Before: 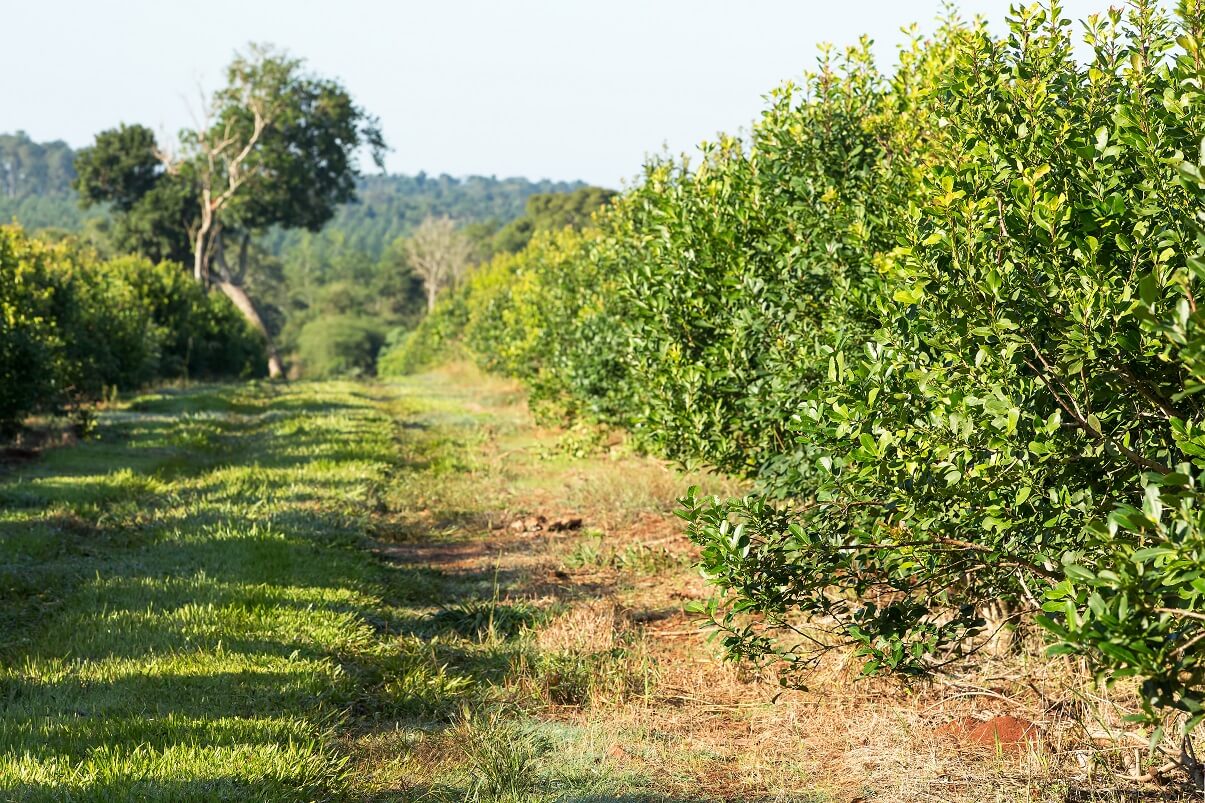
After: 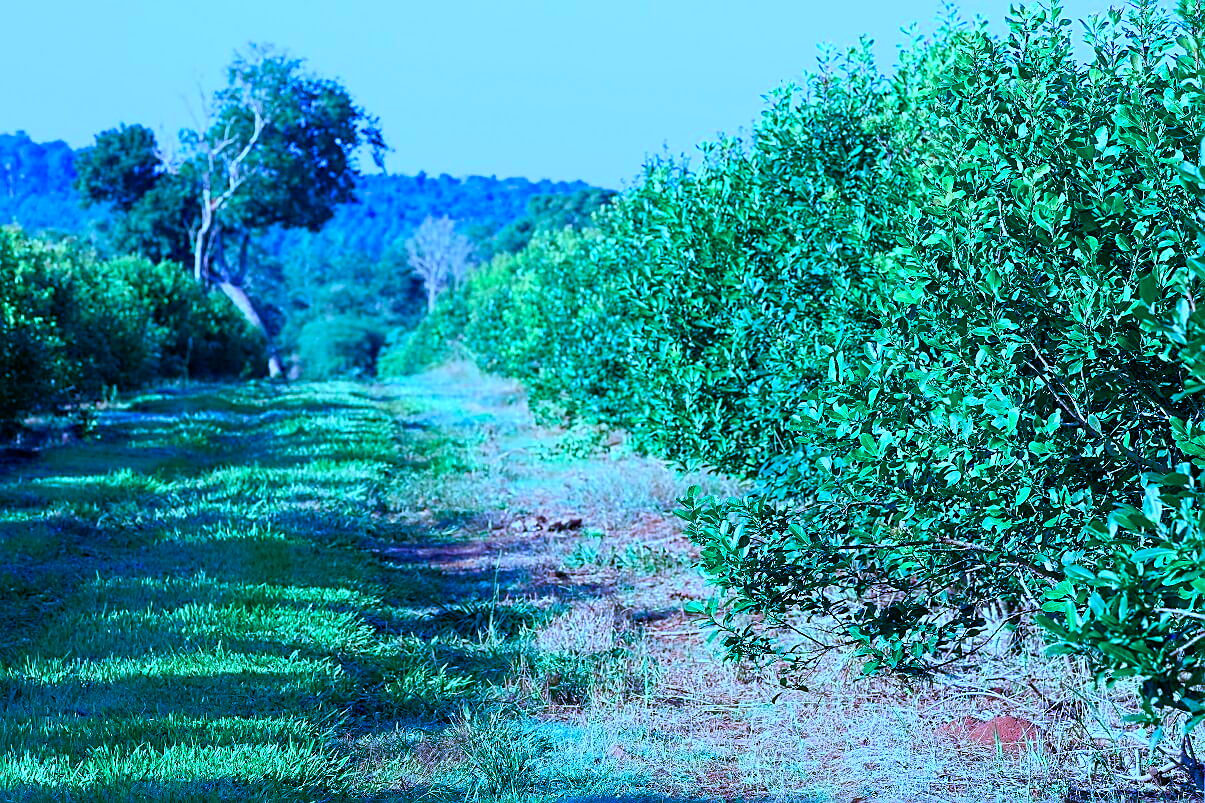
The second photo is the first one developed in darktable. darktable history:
color balance rgb: perceptual saturation grading › global saturation 20%, perceptual saturation grading › highlights -25%, perceptual saturation grading › shadows 50%
sharpen: on, module defaults
color calibration: output R [0.948, 0.091, -0.04, 0], output G [-0.3, 1.384, -0.085, 0], output B [-0.108, 0.061, 1.08, 0], illuminant as shot in camera, x 0.484, y 0.43, temperature 2405.29 K
tone equalizer: on, module defaults
